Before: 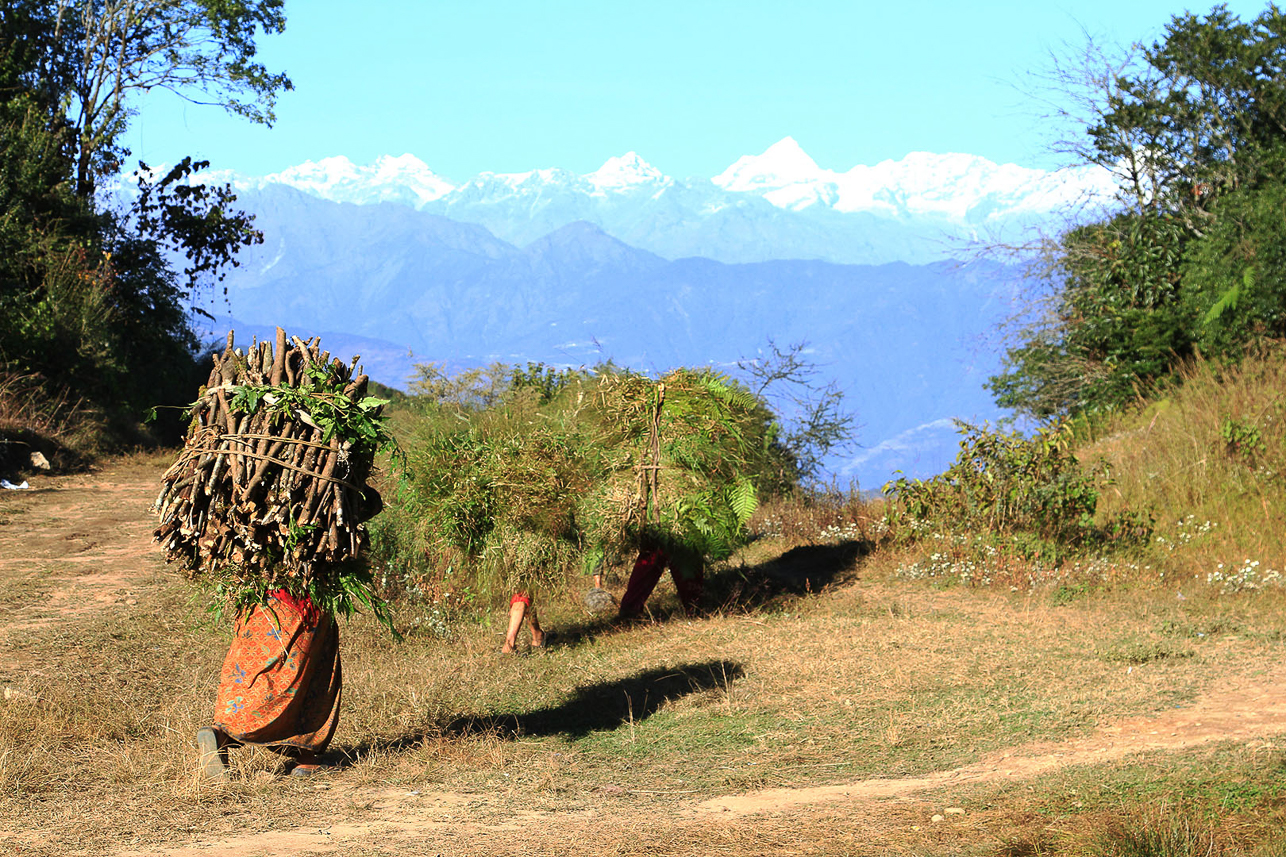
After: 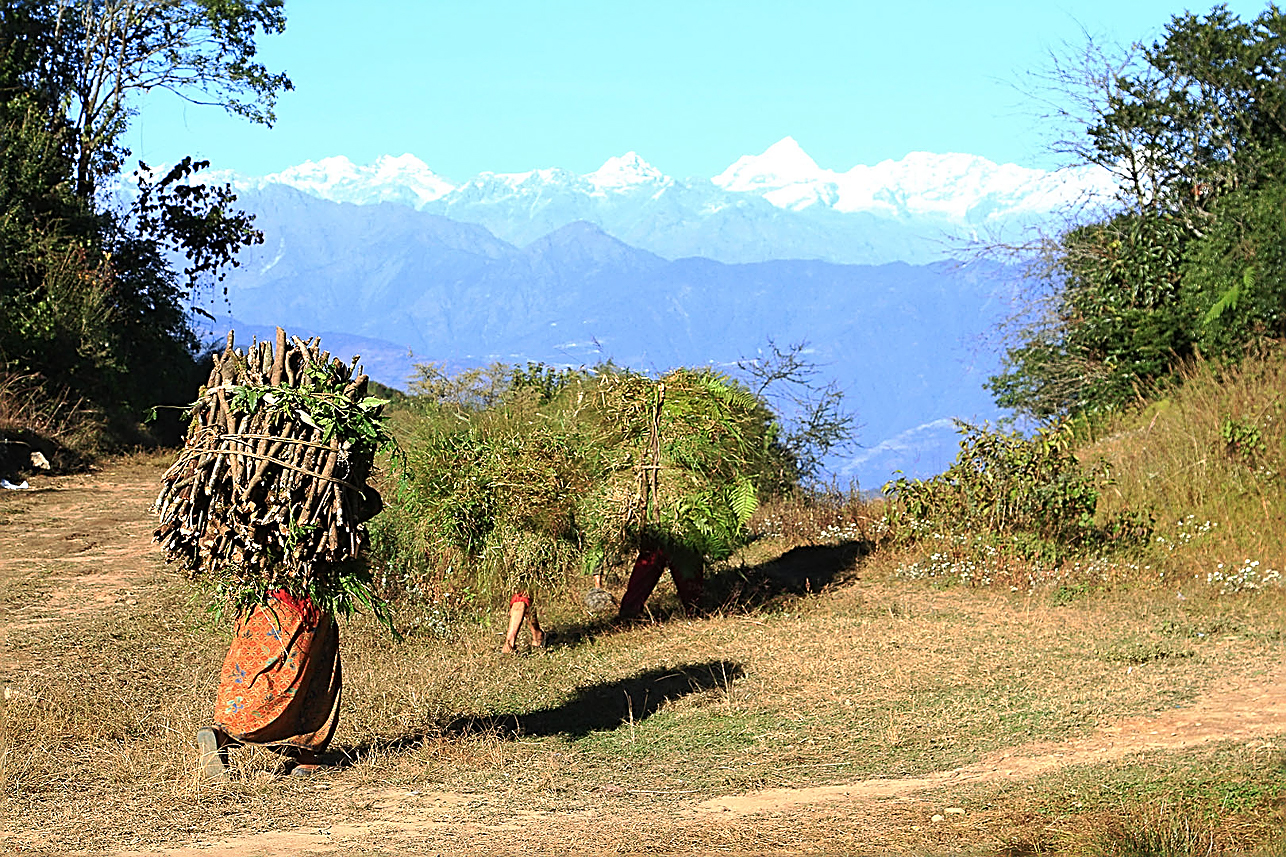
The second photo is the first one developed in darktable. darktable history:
sharpen: amount 0.984
